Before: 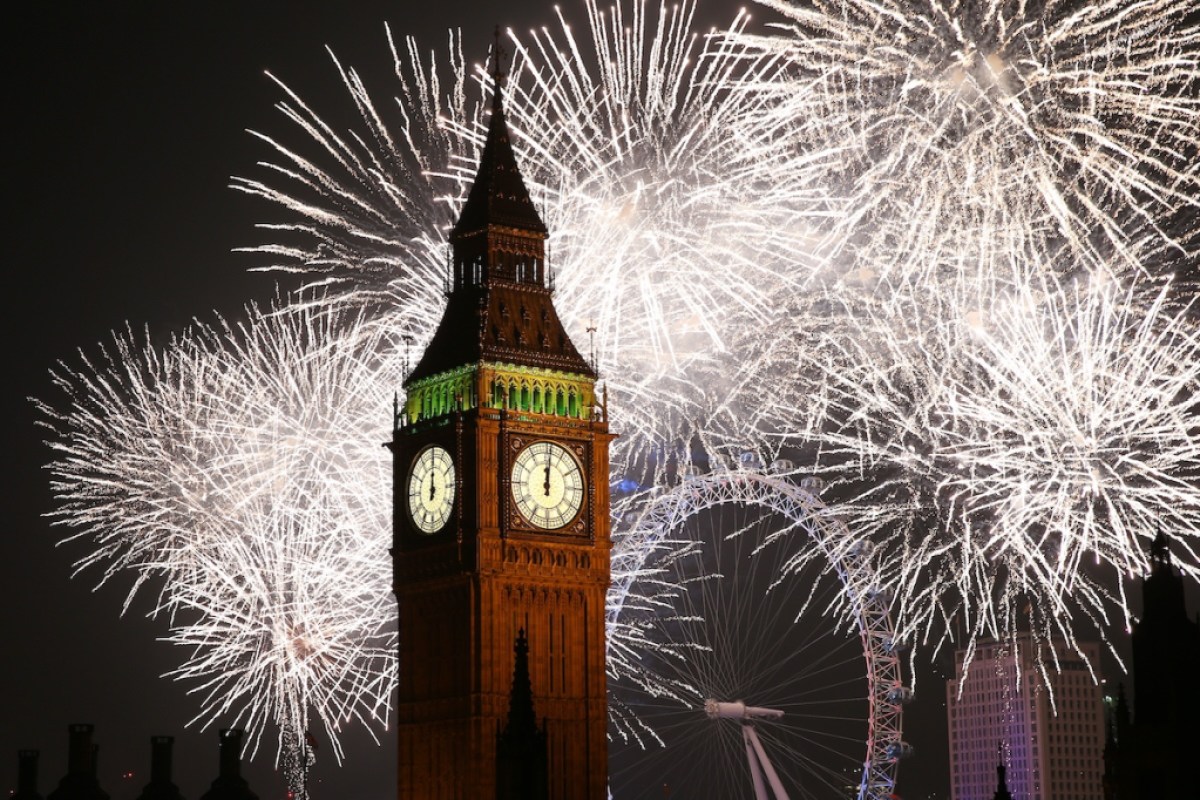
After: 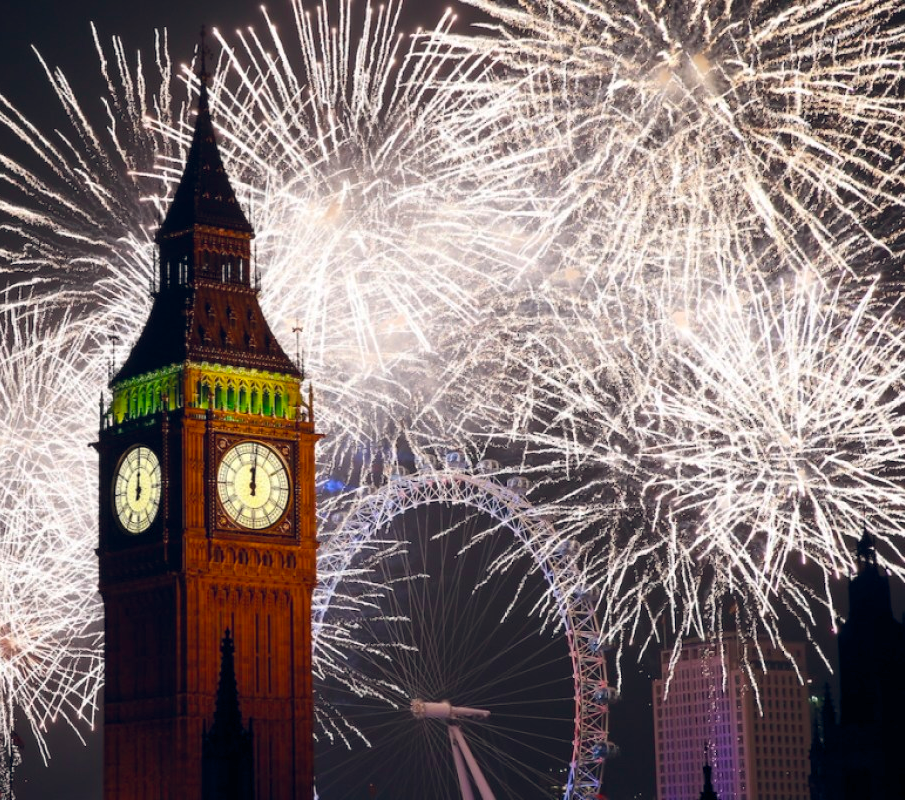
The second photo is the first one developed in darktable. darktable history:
crop and rotate: left 24.547%
color balance rgb: power › hue 74.86°, global offset › chroma 0.1%, global offset › hue 253.98°, perceptual saturation grading › global saturation 25.837%, global vibrance 24.234%
